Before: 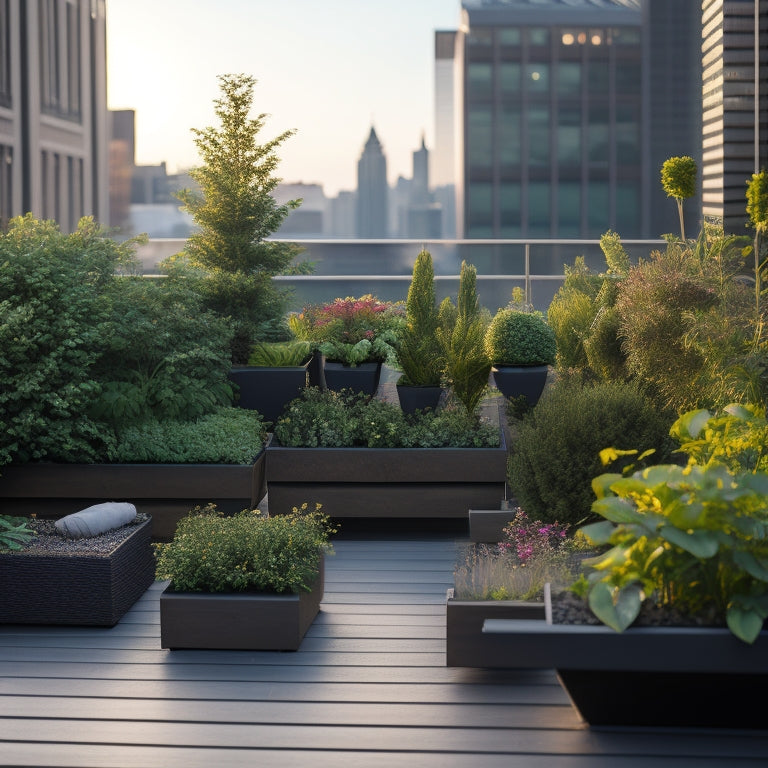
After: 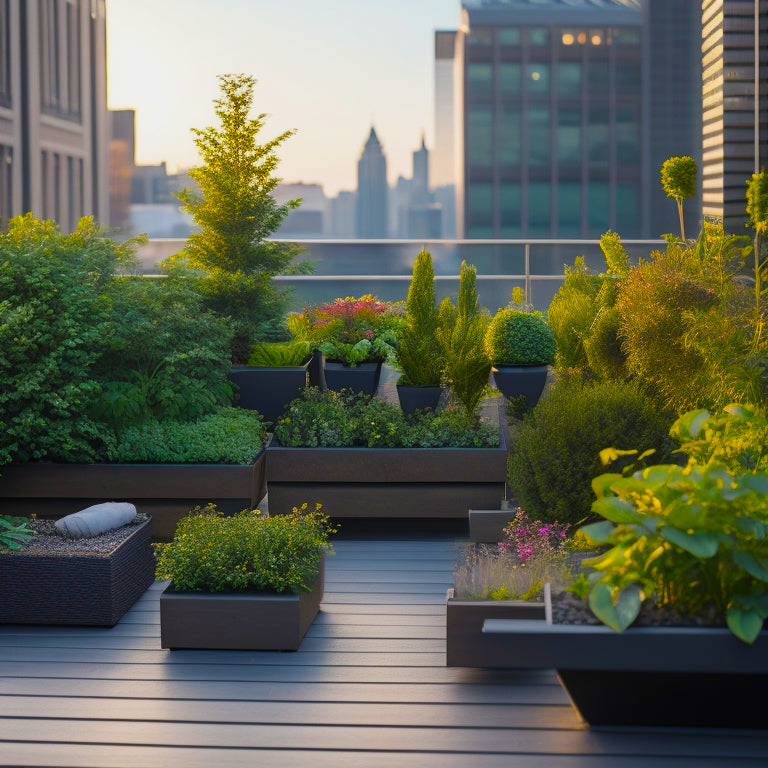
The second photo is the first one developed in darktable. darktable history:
color balance: input saturation 134.34%, contrast -10.04%, contrast fulcrum 19.67%, output saturation 133.51%
contrast brightness saturation: contrast 0.01, saturation -0.05
tone equalizer: on, module defaults
